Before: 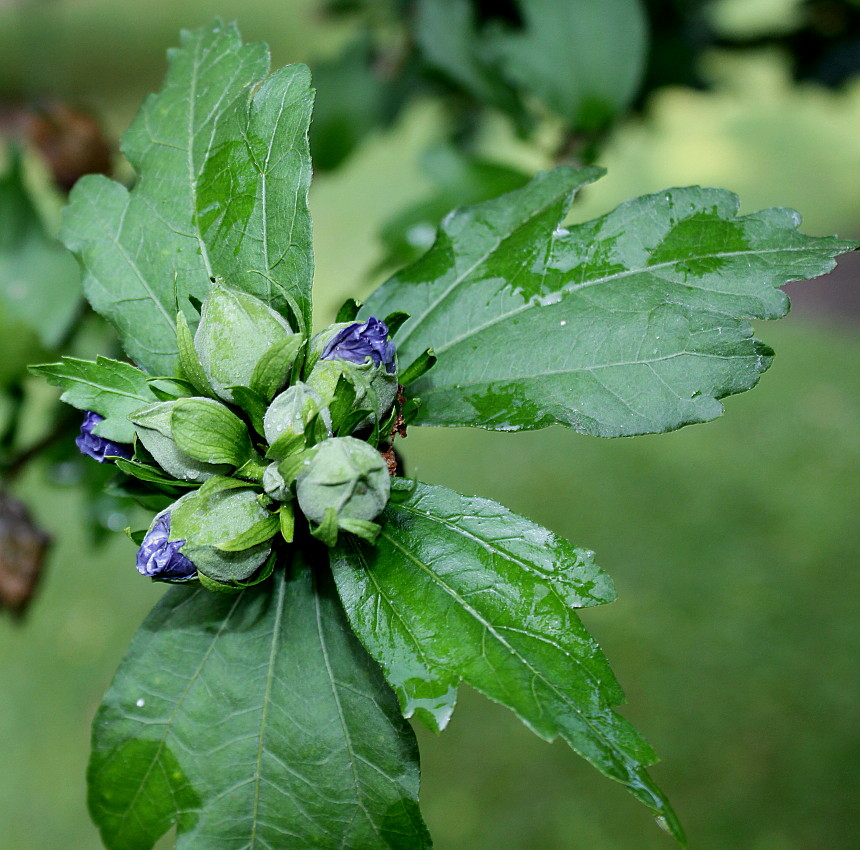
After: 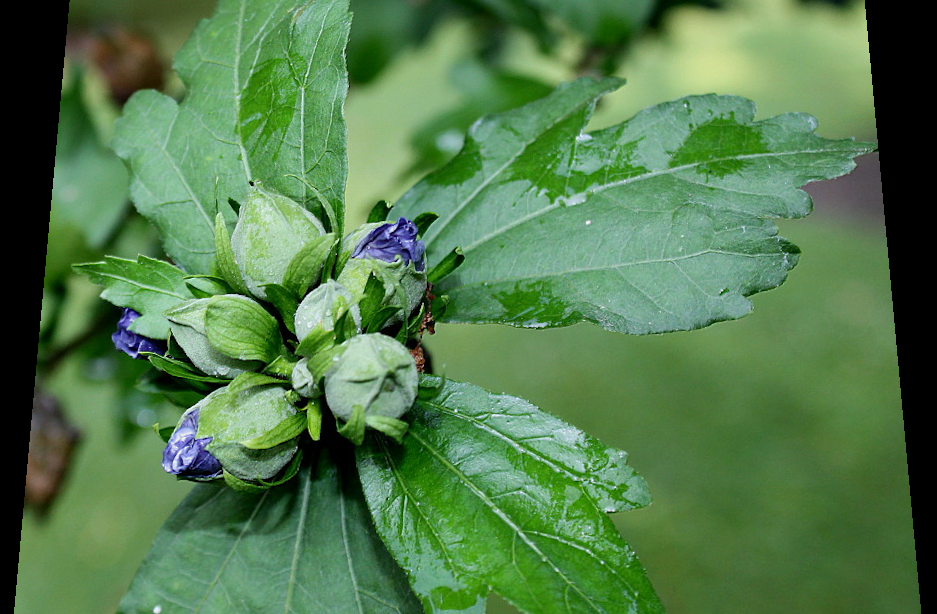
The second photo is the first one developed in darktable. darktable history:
rotate and perspective: rotation 0.128°, lens shift (vertical) -0.181, lens shift (horizontal) -0.044, shear 0.001, automatic cropping off
crop and rotate: top 8.293%, bottom 20.996%
